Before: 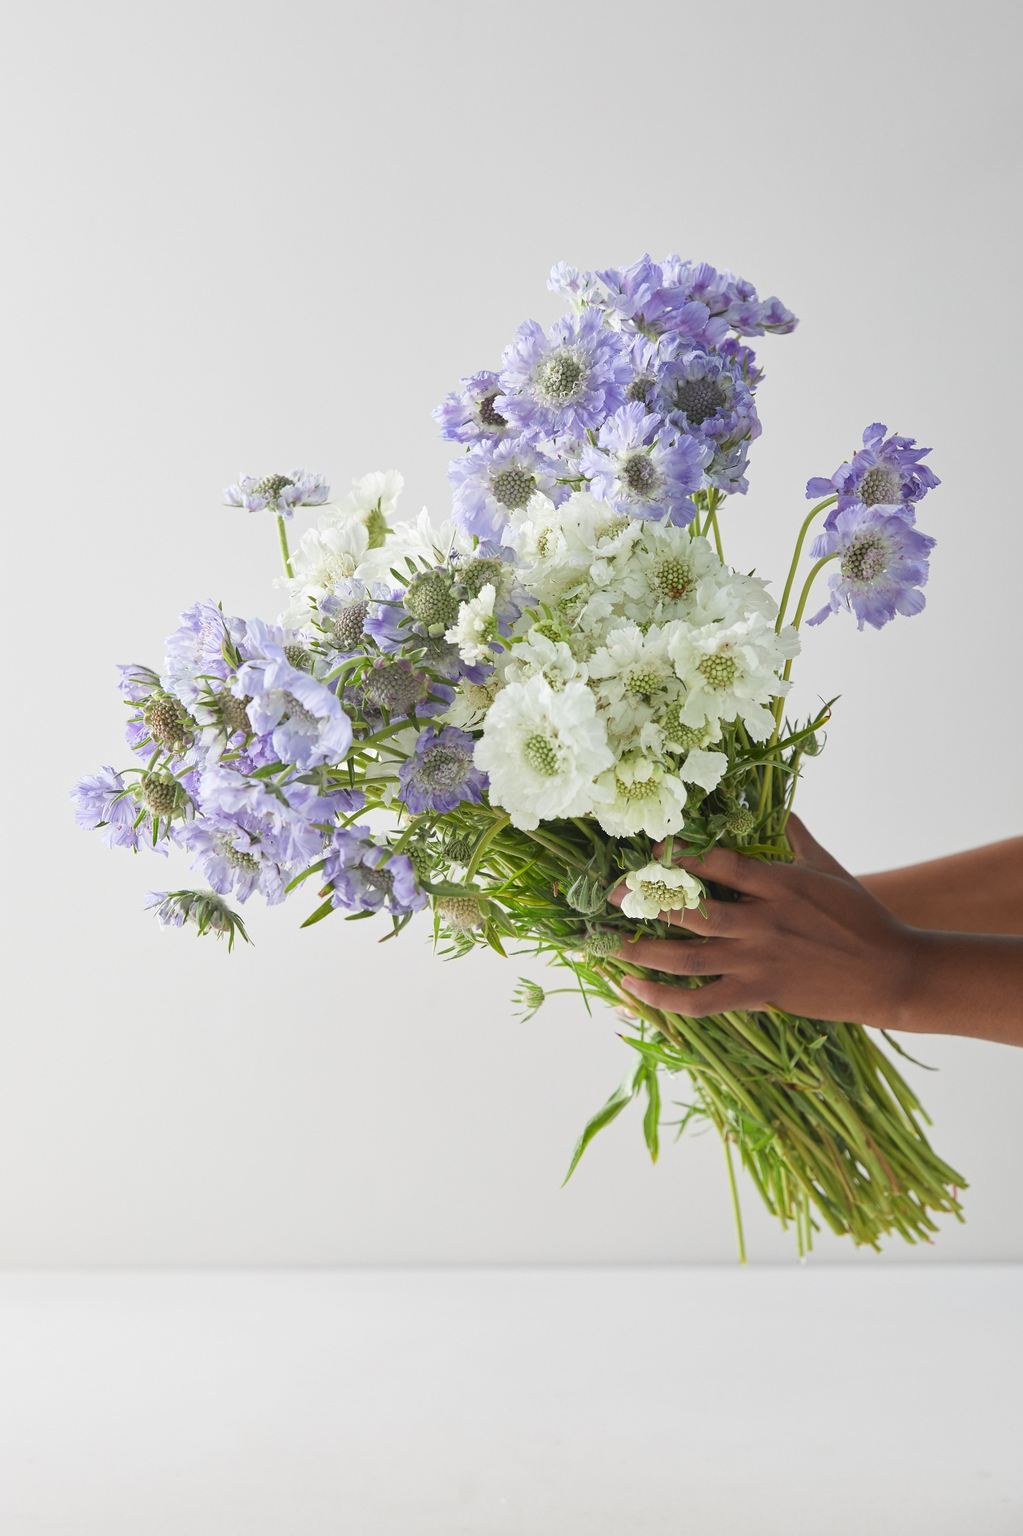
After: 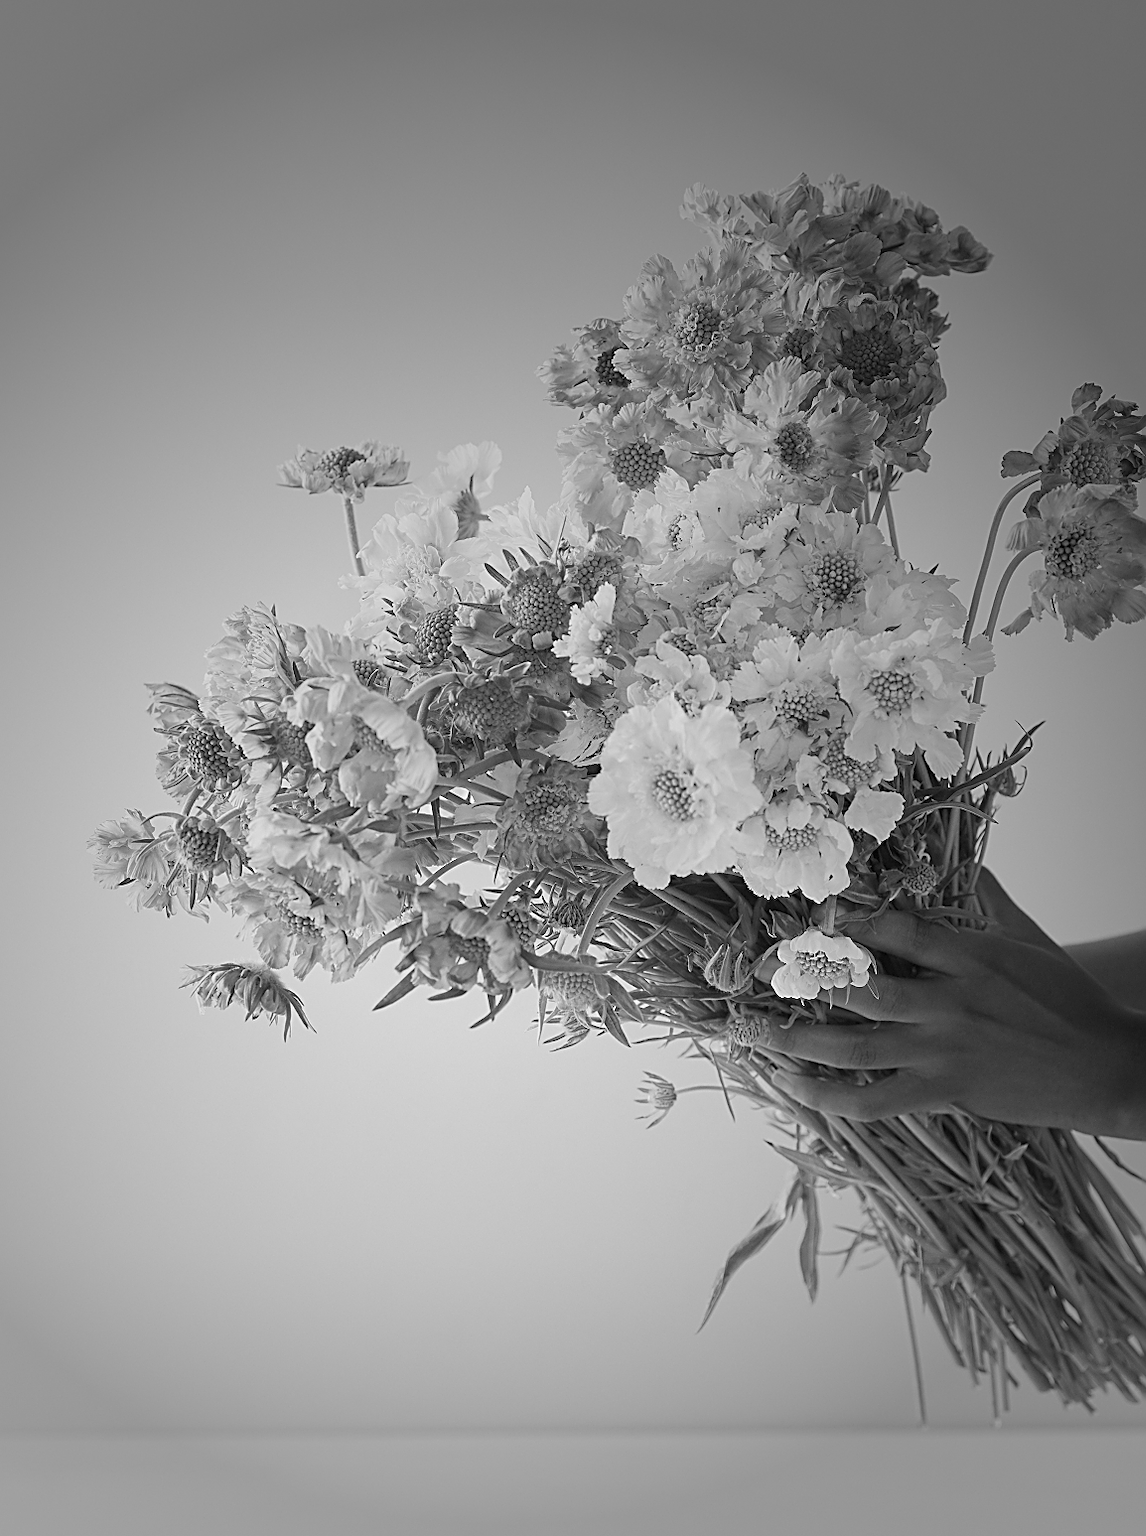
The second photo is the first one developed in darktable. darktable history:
color balance rgb: perceptual saturation grading › global saturation 20%, perceptual saturation grading › highlights -25%, perceptual saturation grading › shadows 50%
crop: top 7.49%, right 9.717%, bottom 11.943%
vignetting: fall-off start 33.76%, fall-off radius 64.94%, brightness -0.575, center (-0.12, -0.002), width/height ratio 0.959
graduated density: hue 238.83°, saturation 50%
sharpen: amount 0.75
monochrome: a 1.94, b -0.638
